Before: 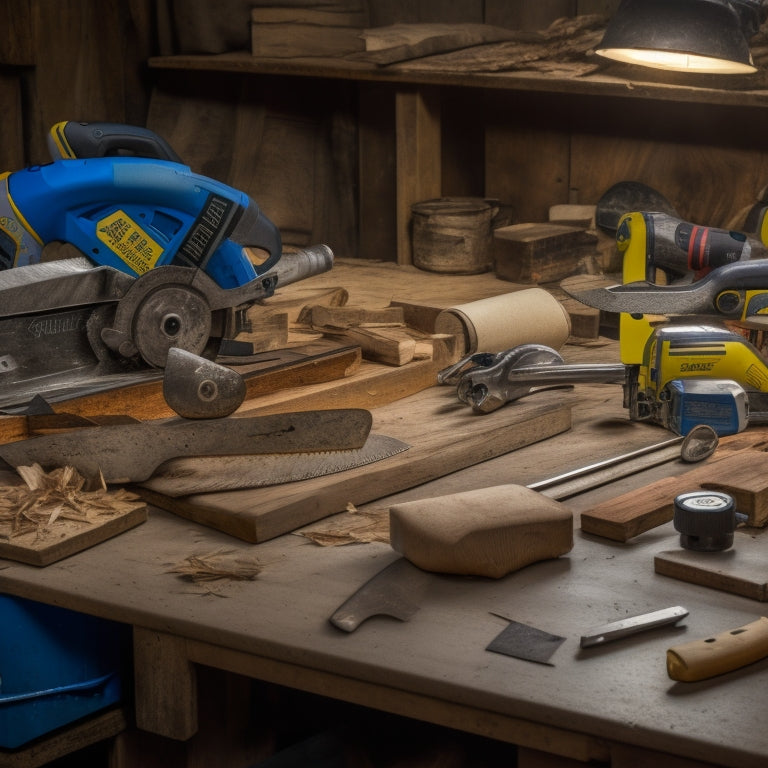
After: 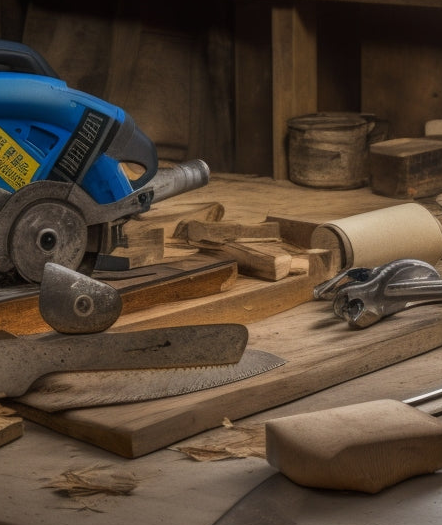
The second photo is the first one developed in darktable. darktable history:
crop: left 16.246%, top 11.189%, right 26.16%, bottom 20.376%
